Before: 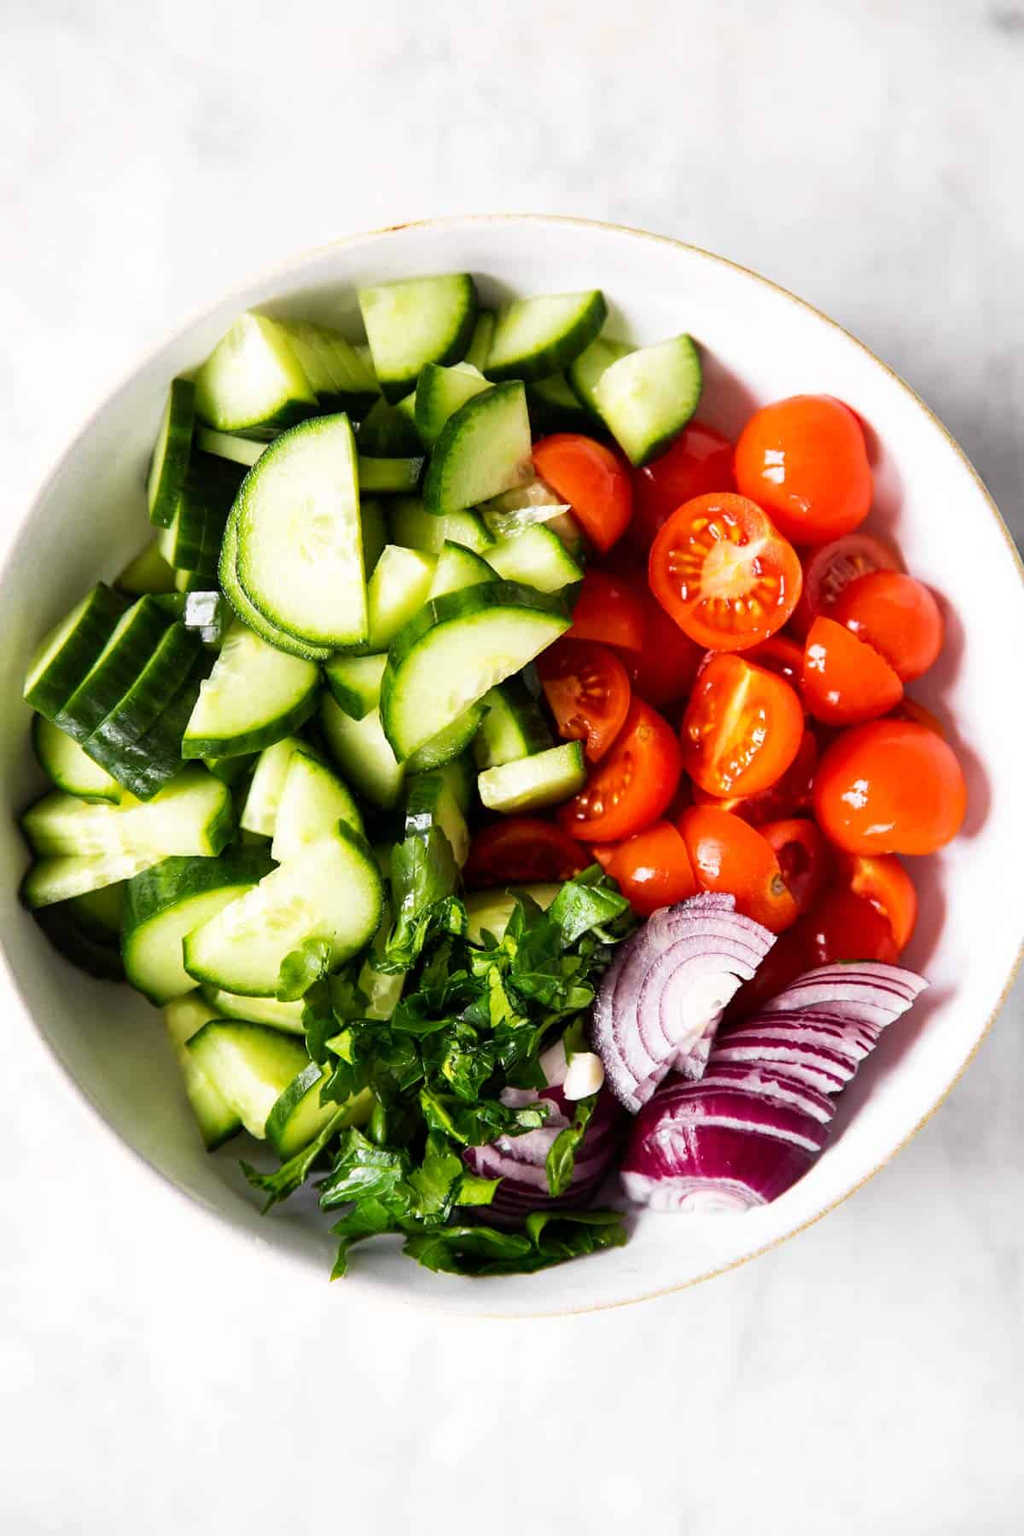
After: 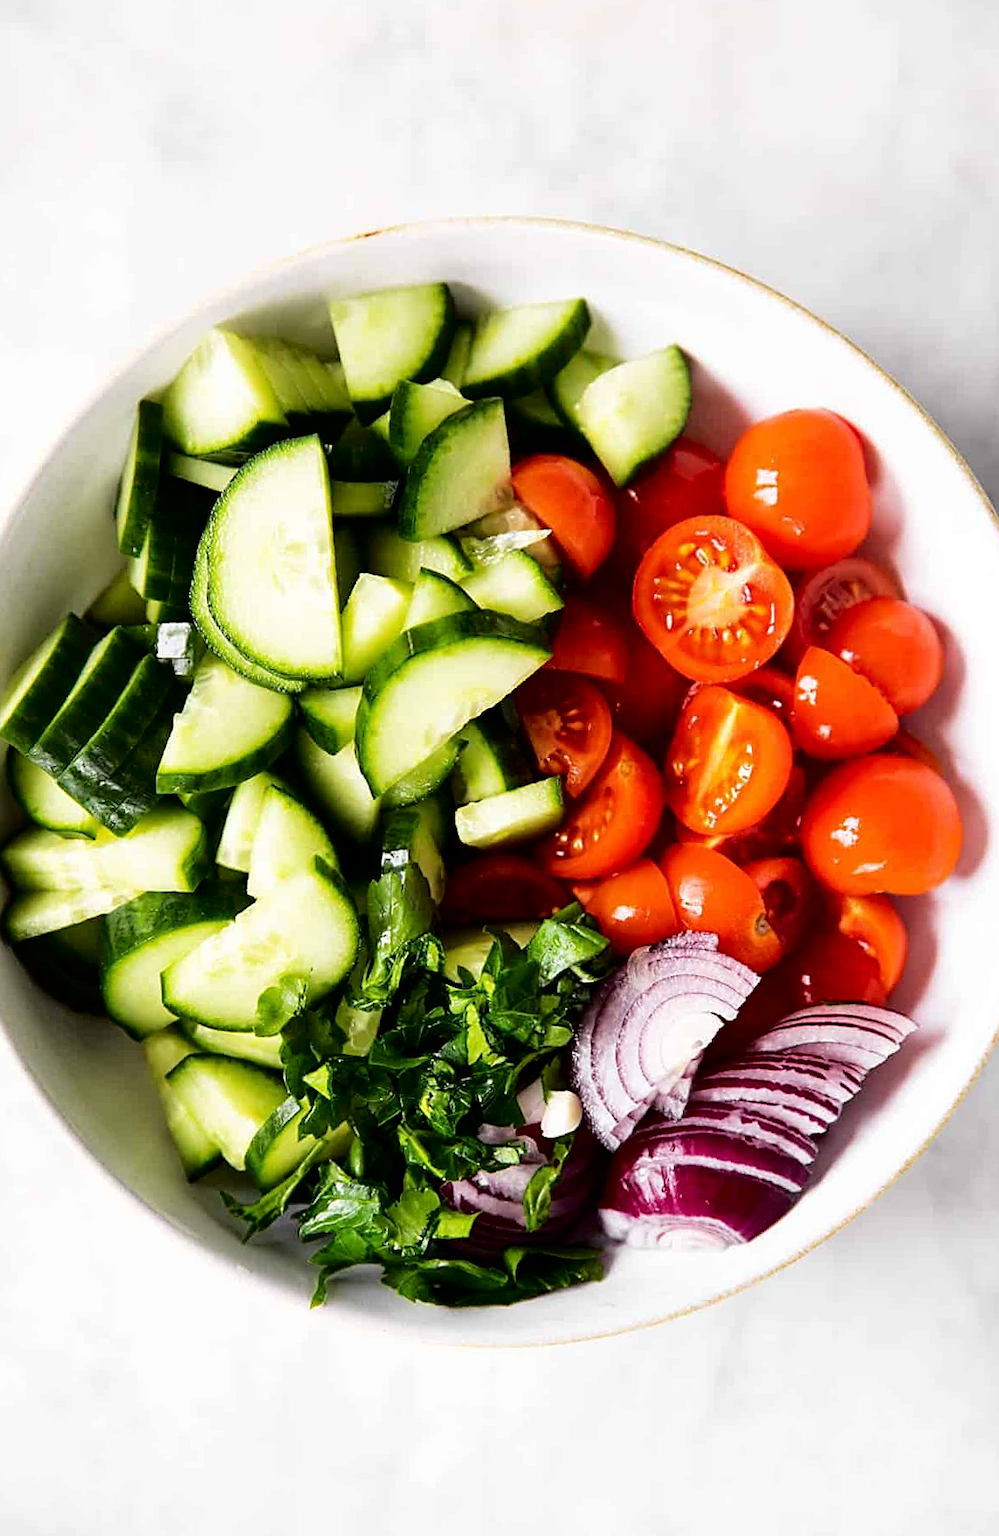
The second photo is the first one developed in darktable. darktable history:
rotate and perspective: rotation 0.074°, lens shift (vertical) 0.096, lens shift (horizontal) -0.041, crop left 0.043, crop right 0.952, crop top 0.024, crop bottom 0.979
sharpen: on, module defaults
fill light: exposure -2 EV, width 8.6
